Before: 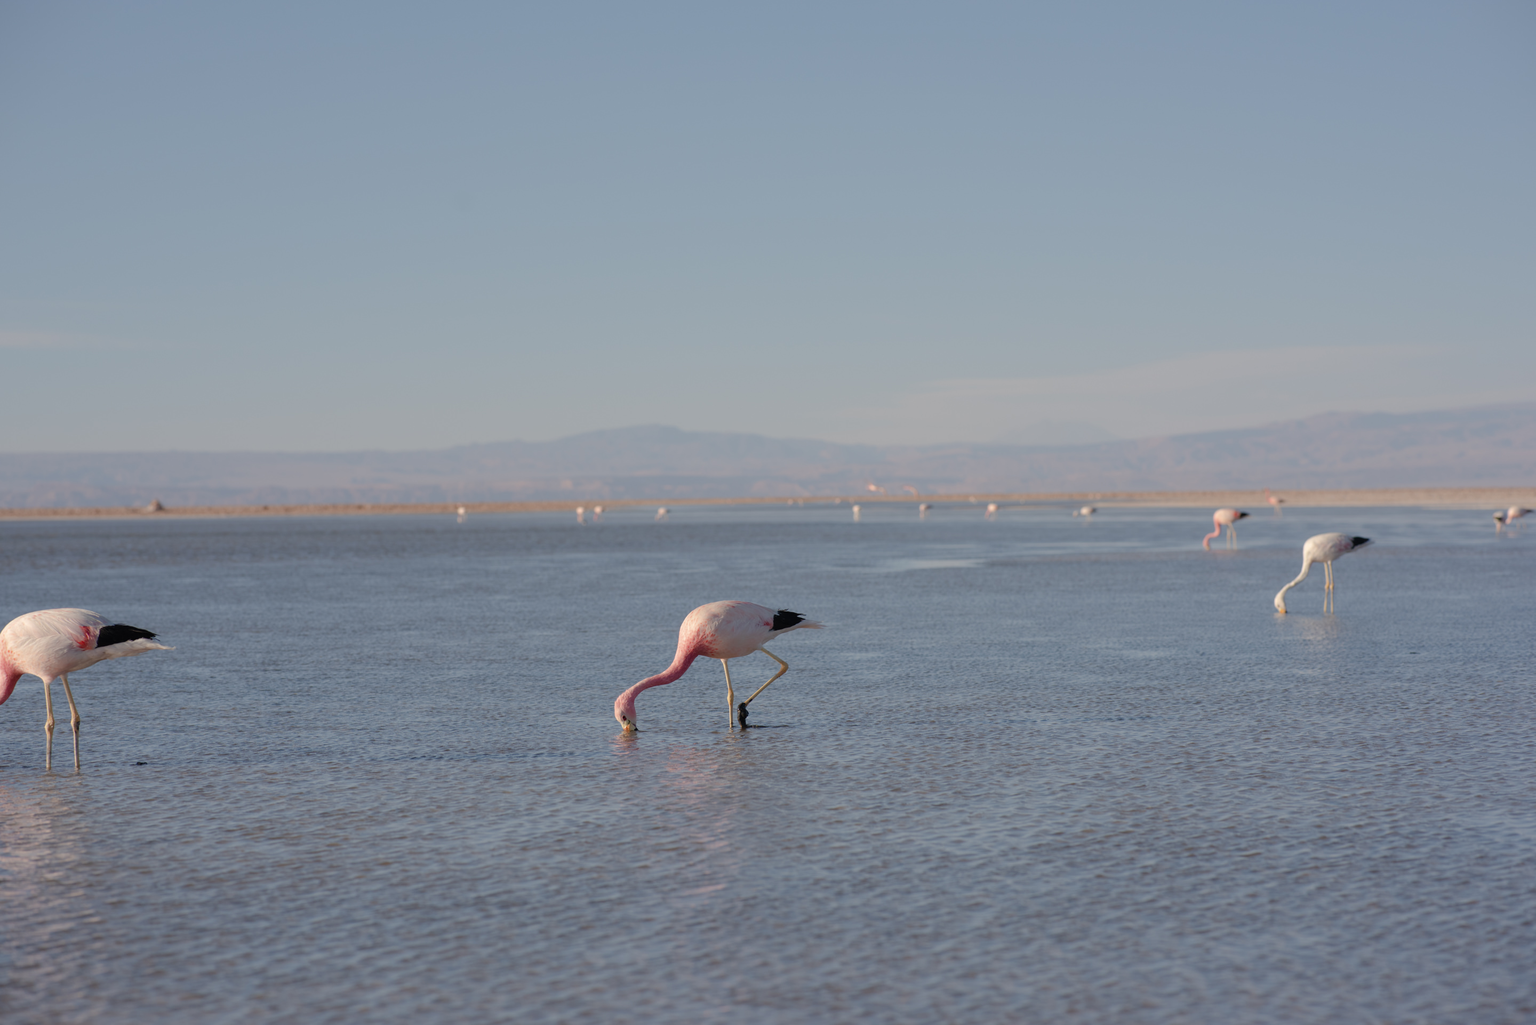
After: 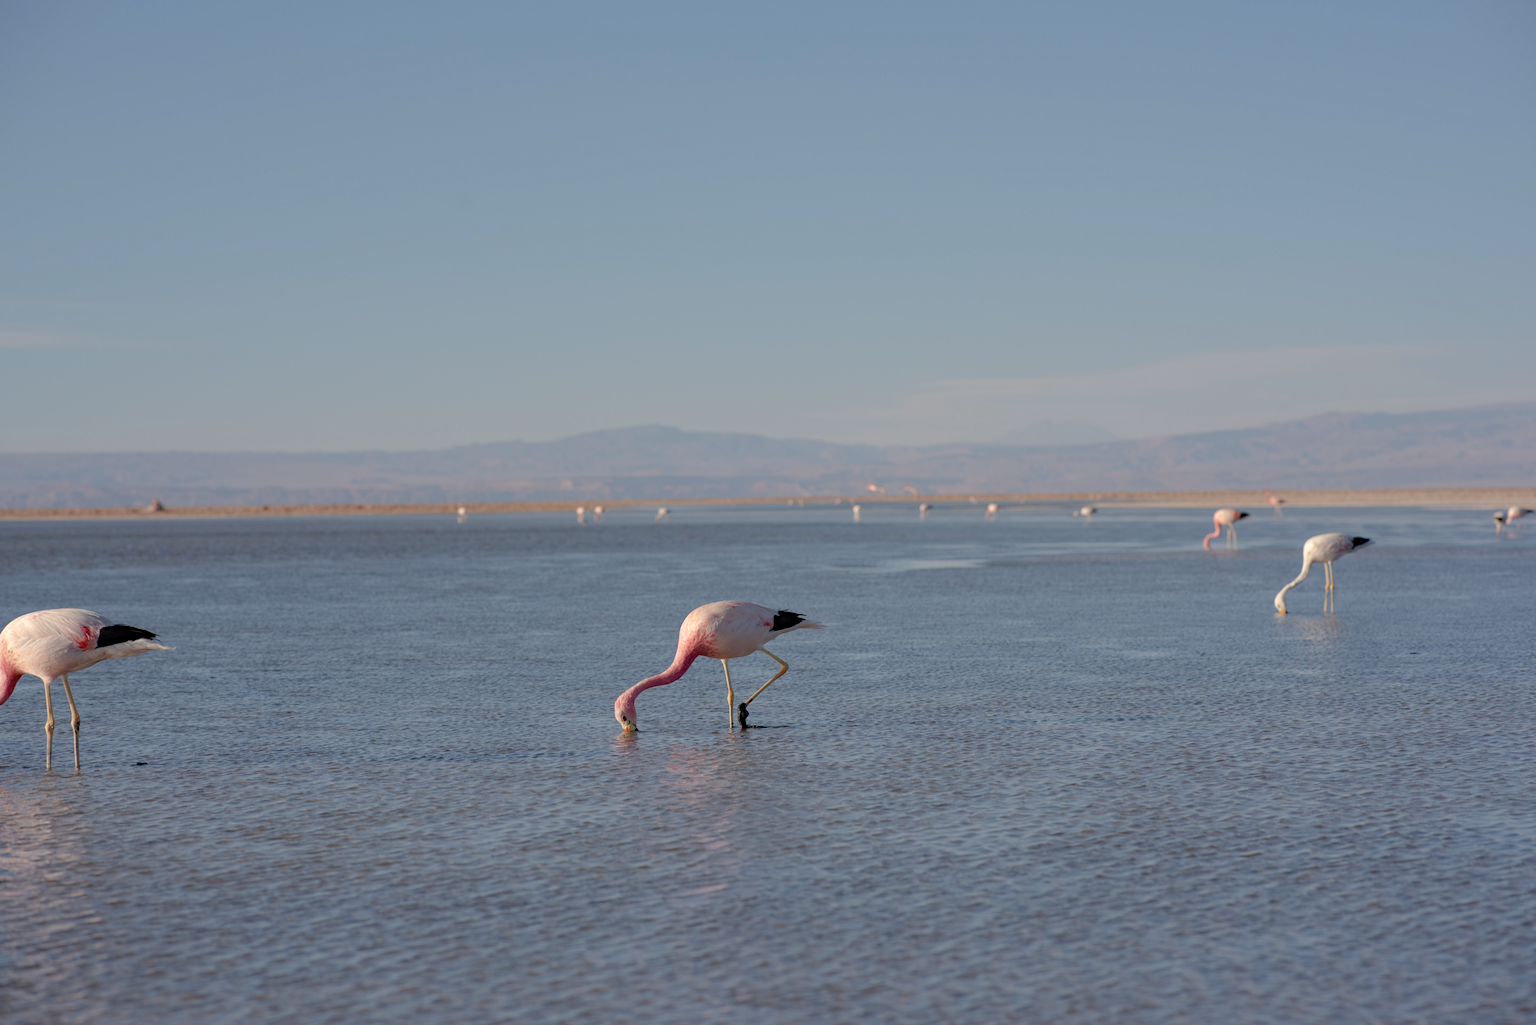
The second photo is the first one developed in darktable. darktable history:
shadows and highlights: shadows 37.05, highlights -27.07, soften with gaussian
haze removal: adaptive false
